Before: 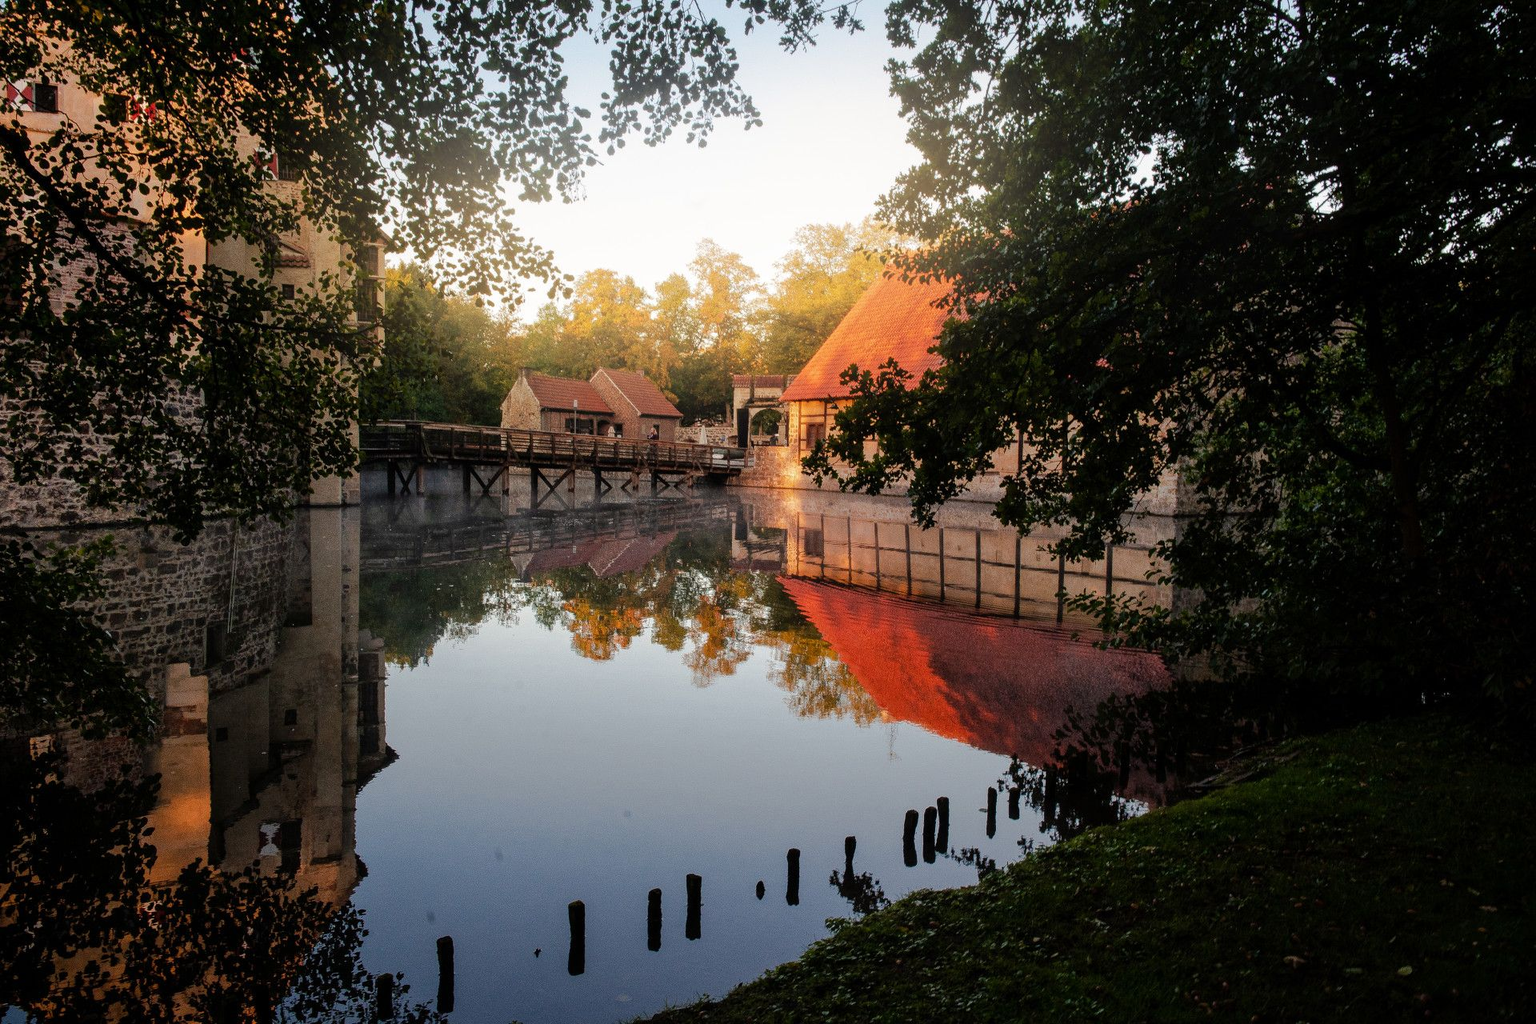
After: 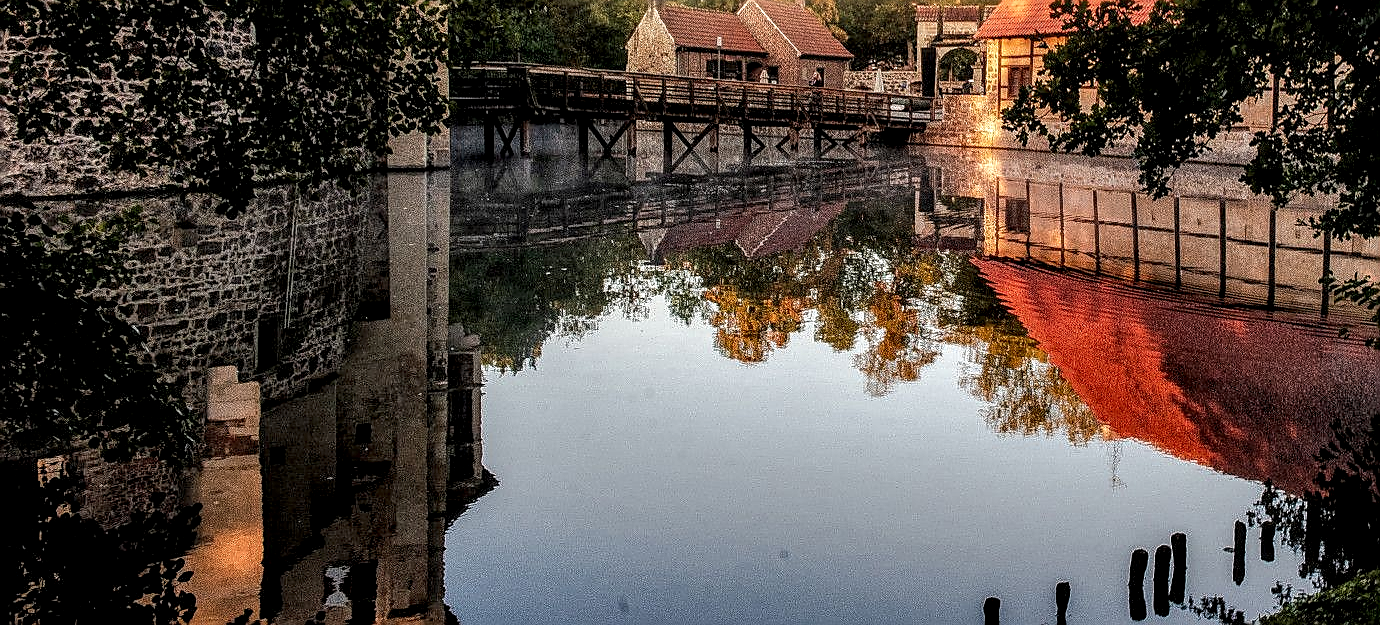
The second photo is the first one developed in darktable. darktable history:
local contrast: highlights 18%, detail 187%
sharpen: radius 1.407, amount 1.267, threshold 0.638
crop: top 36.202%, right 28.08%, bottom 14.936%
